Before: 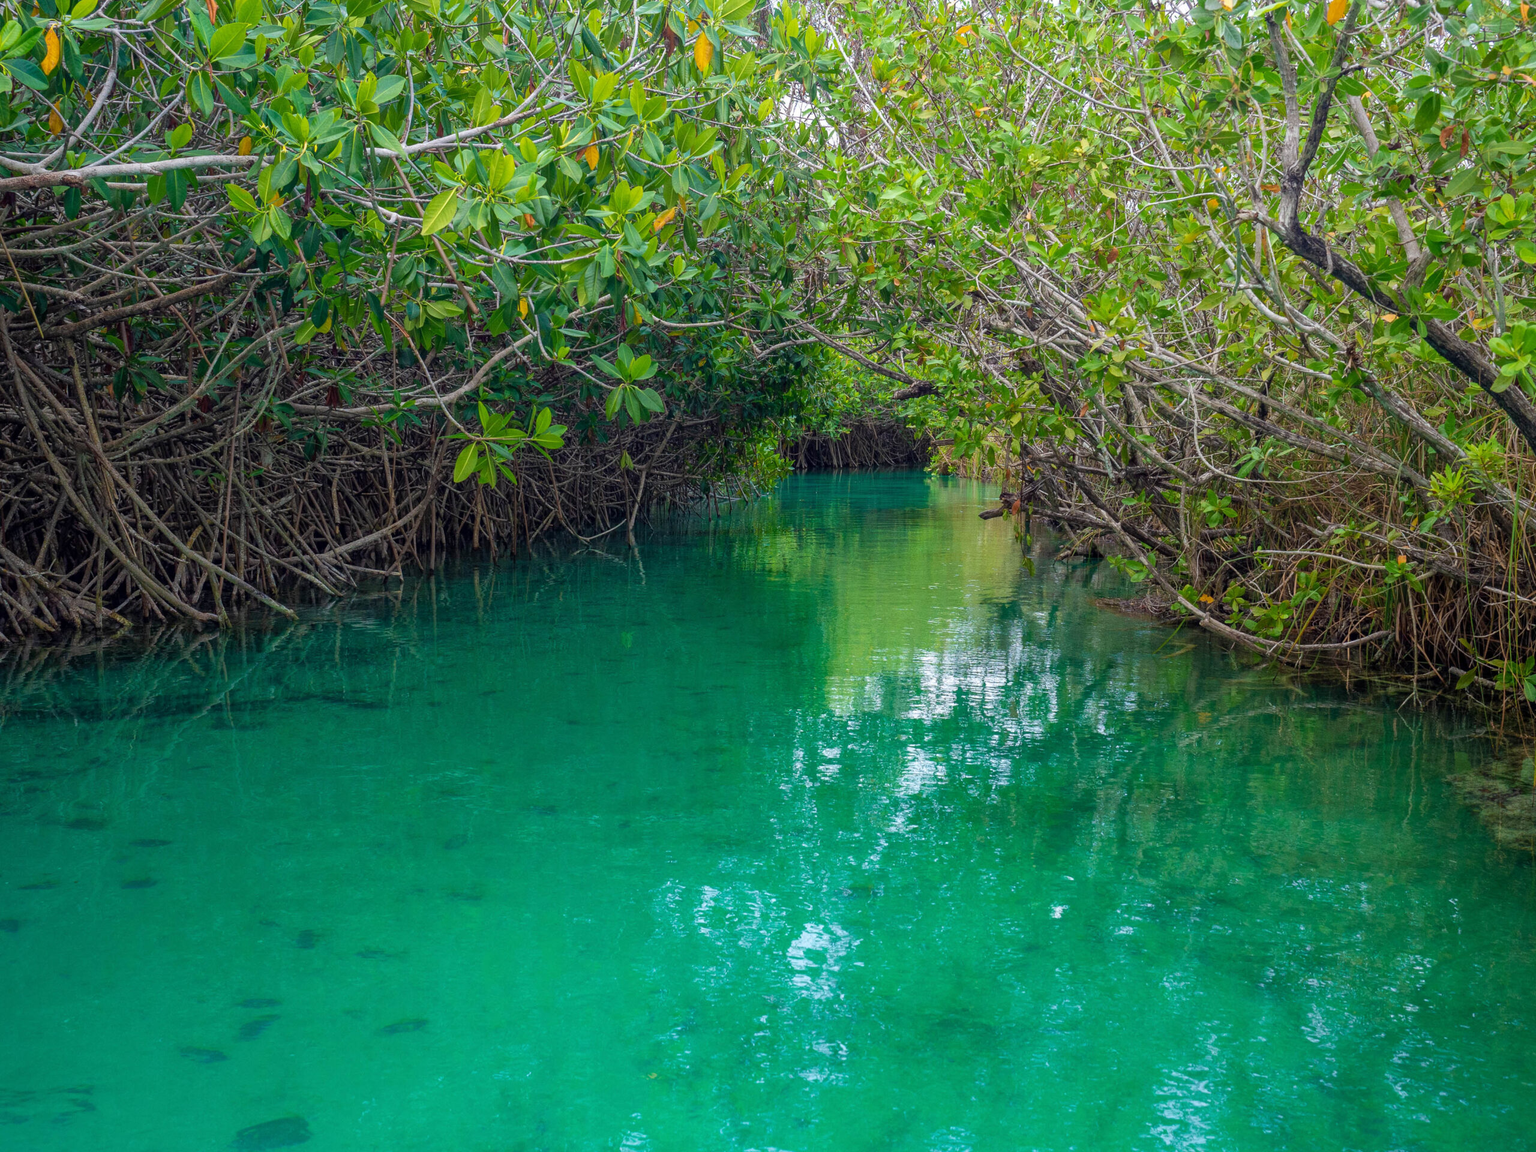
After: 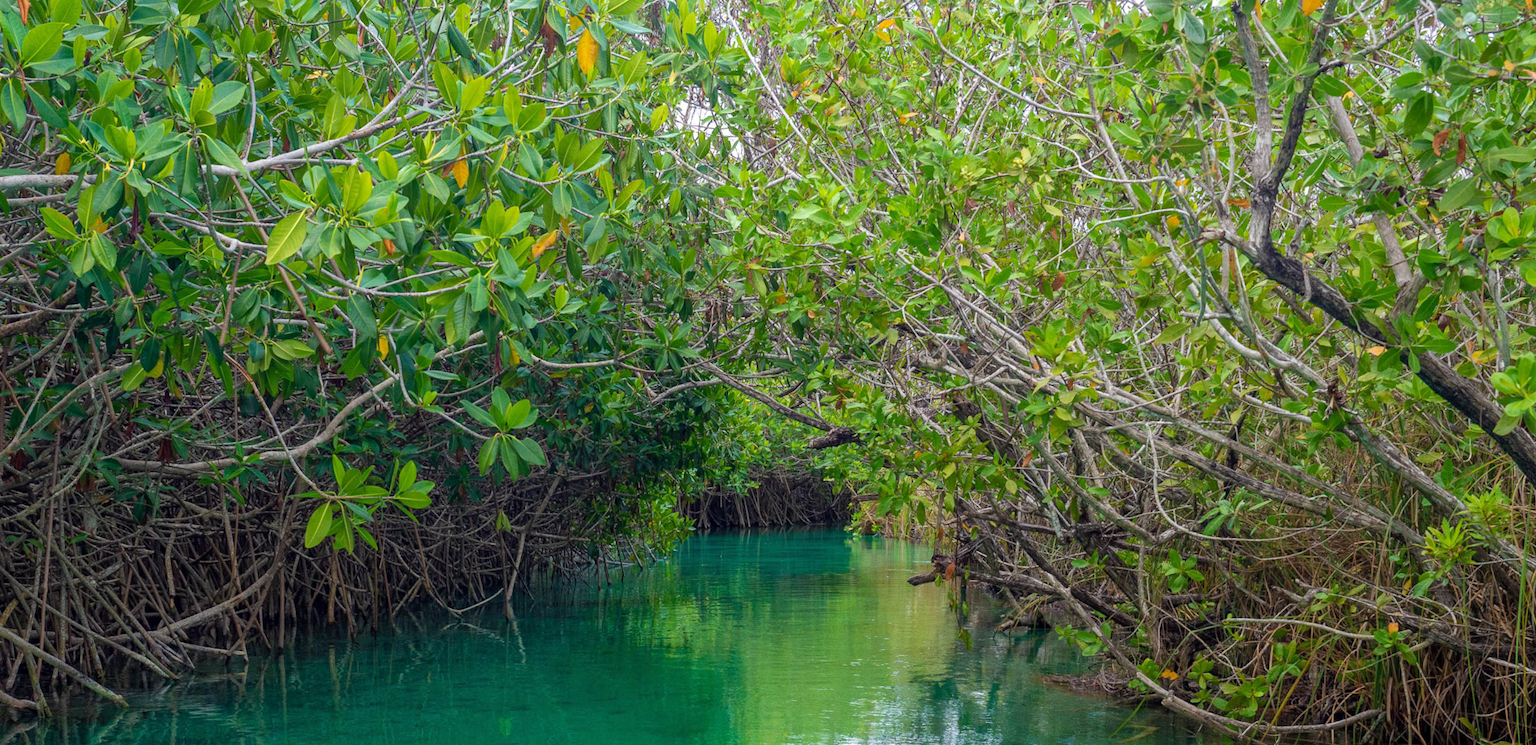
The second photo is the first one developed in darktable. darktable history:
crop and rotate: left 11.812%, bottom 42.776%
rotate and perspective: rotation -0.45°, automatic cropping original format, crop left 0.008, crop right 0.992, crop top 0.012, crop bottom 0.988
exposure: compensate highlight preservation false
tone equalizer: on, module defaults
